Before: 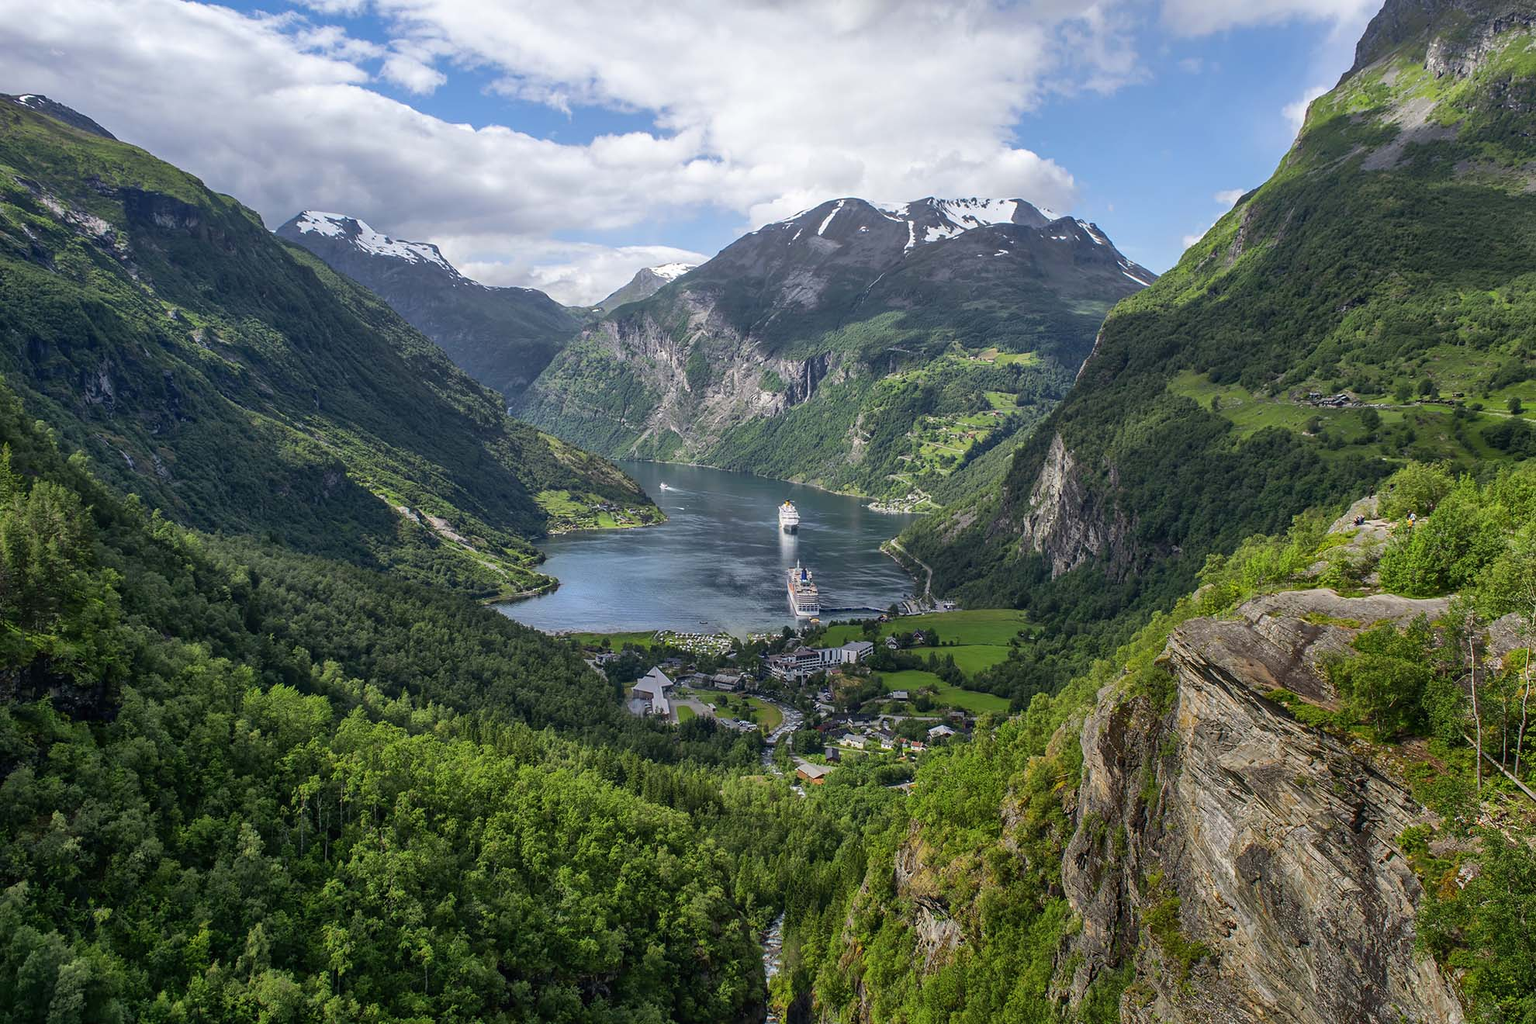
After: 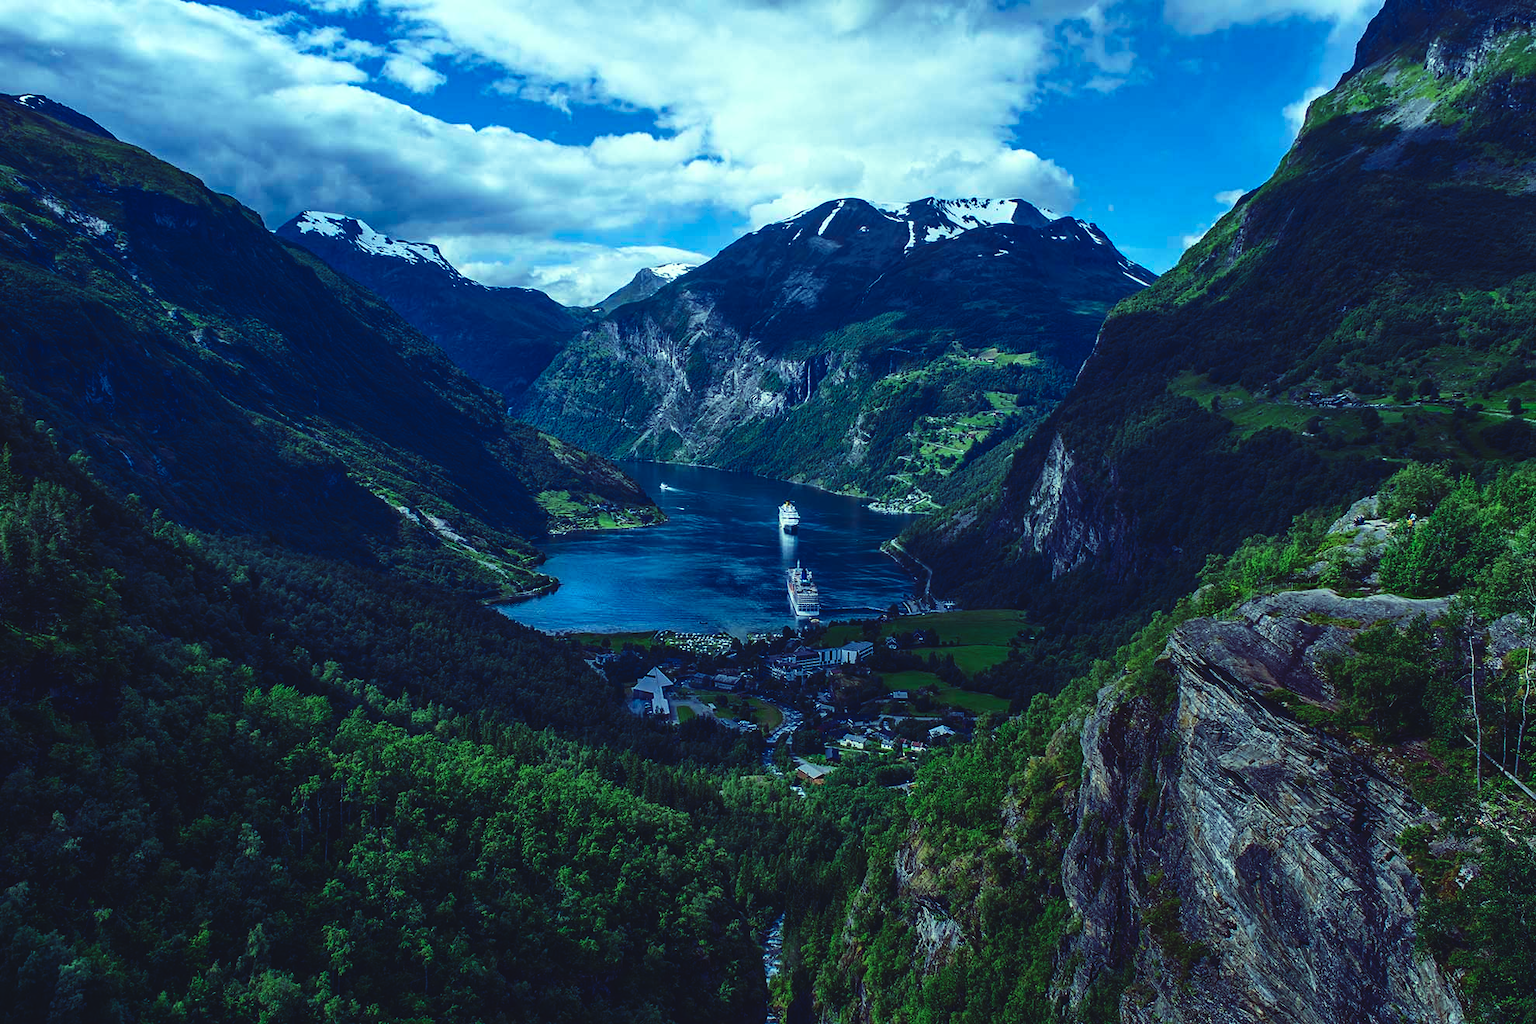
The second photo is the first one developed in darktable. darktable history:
haze removal: compatibility mode true, adaptive false
rgb curve: curves: ch0 [(0, 0.186) (0.314, 0.284) (0.576, 0.466) (0.805, 0.691) (0.936, 0.886)]; ch1 [(0, 0.186) (0.314, 0.284) (0.581, 0.534) (0.771, 0.746) (0.936, 0.958)]; ch2 [(0, 0.216) (0.275, 0.39) (1, 1)], mode RGB, independent channels, compensate middle gray true, preserve colors none
contrast brightness saturation: contrast 0.22, brightness -0.19, saturation 0.24
